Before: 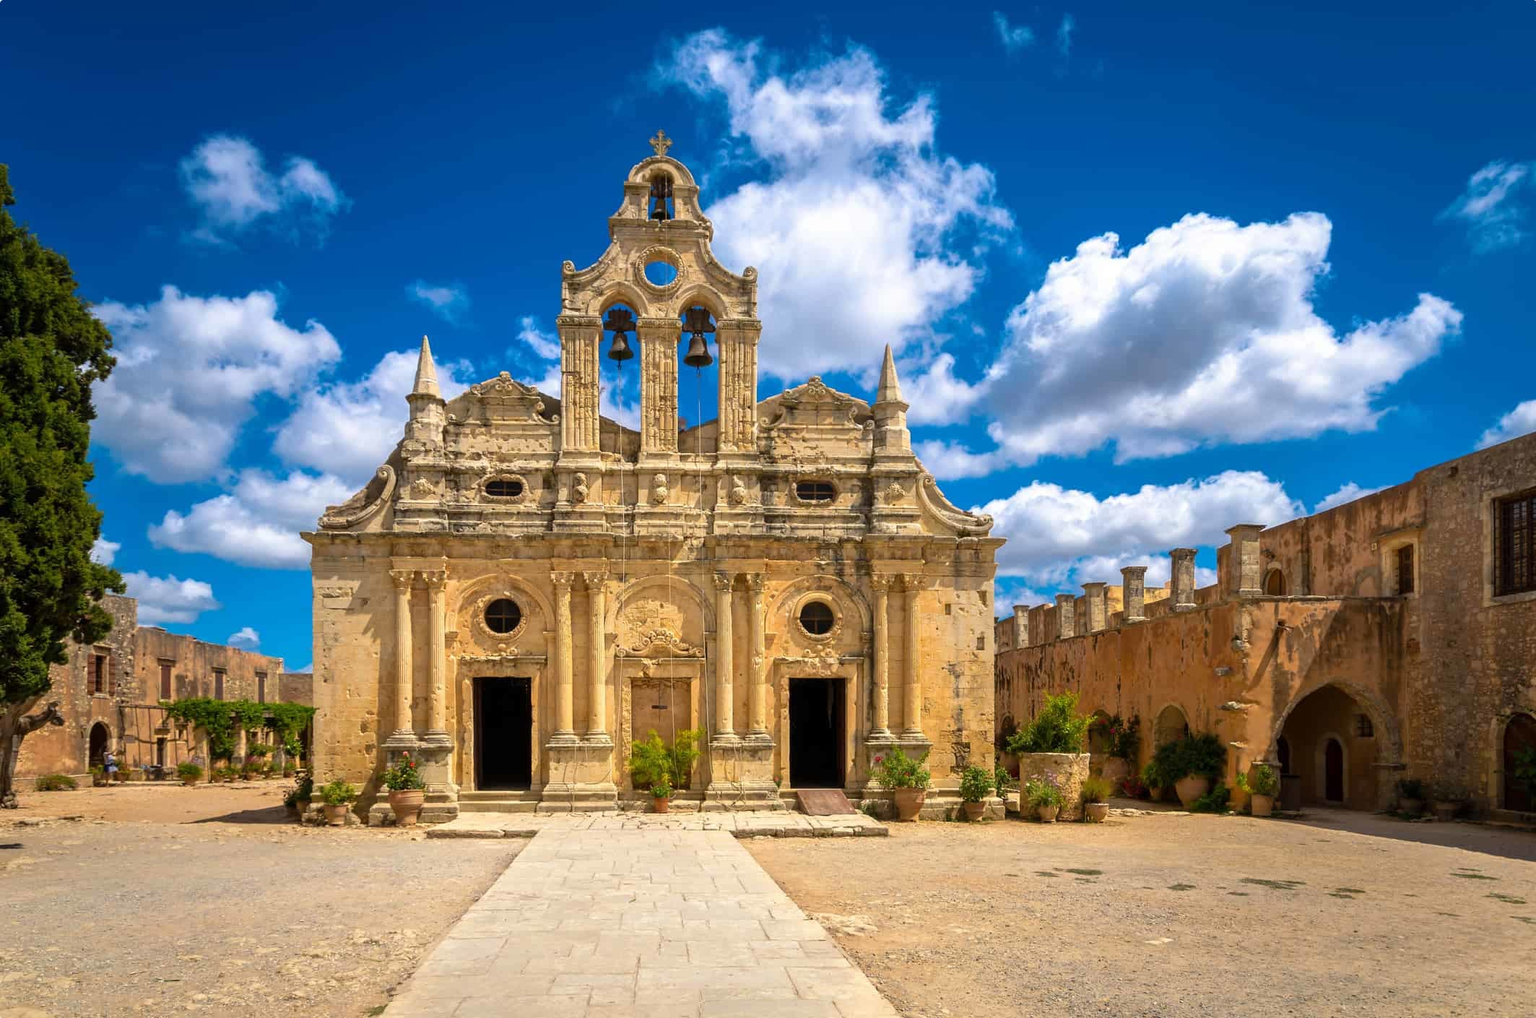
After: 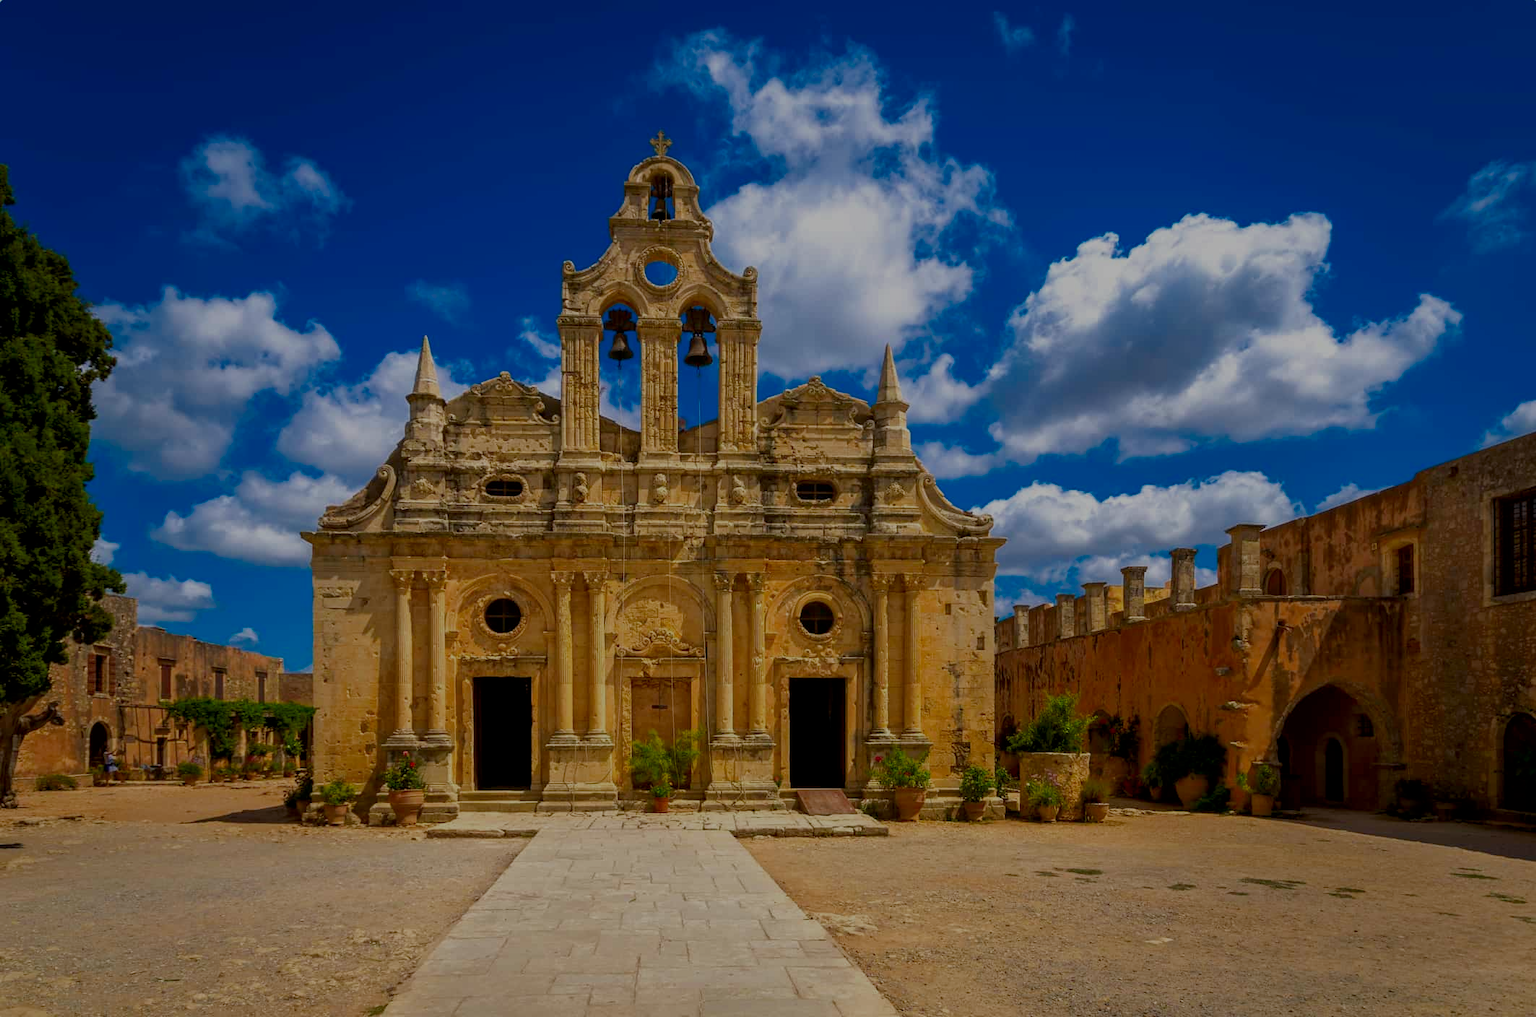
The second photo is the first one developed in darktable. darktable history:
filmic rgb: black relative exposure -7.65 EV, white relative exposure 4.56 EV, hardness 3.61
tone equalizer: -8 EV 0.223 EV, -7 EV 0.414 EV, -6 EV 0.398 EV, -5 EV 0.21 EV, -3 EV -0.244 EV, -2 EV -0.434 EV, -1 EV -0.416 EV, +0 EV -0.228 EV, edges refinement/feathering 500, mask exposure compensation -1.57 EV, preserve details no
contrast brightness saturation: brightness -0.251, saturation 0.204
levels: levels [0, 0.51, 1]
